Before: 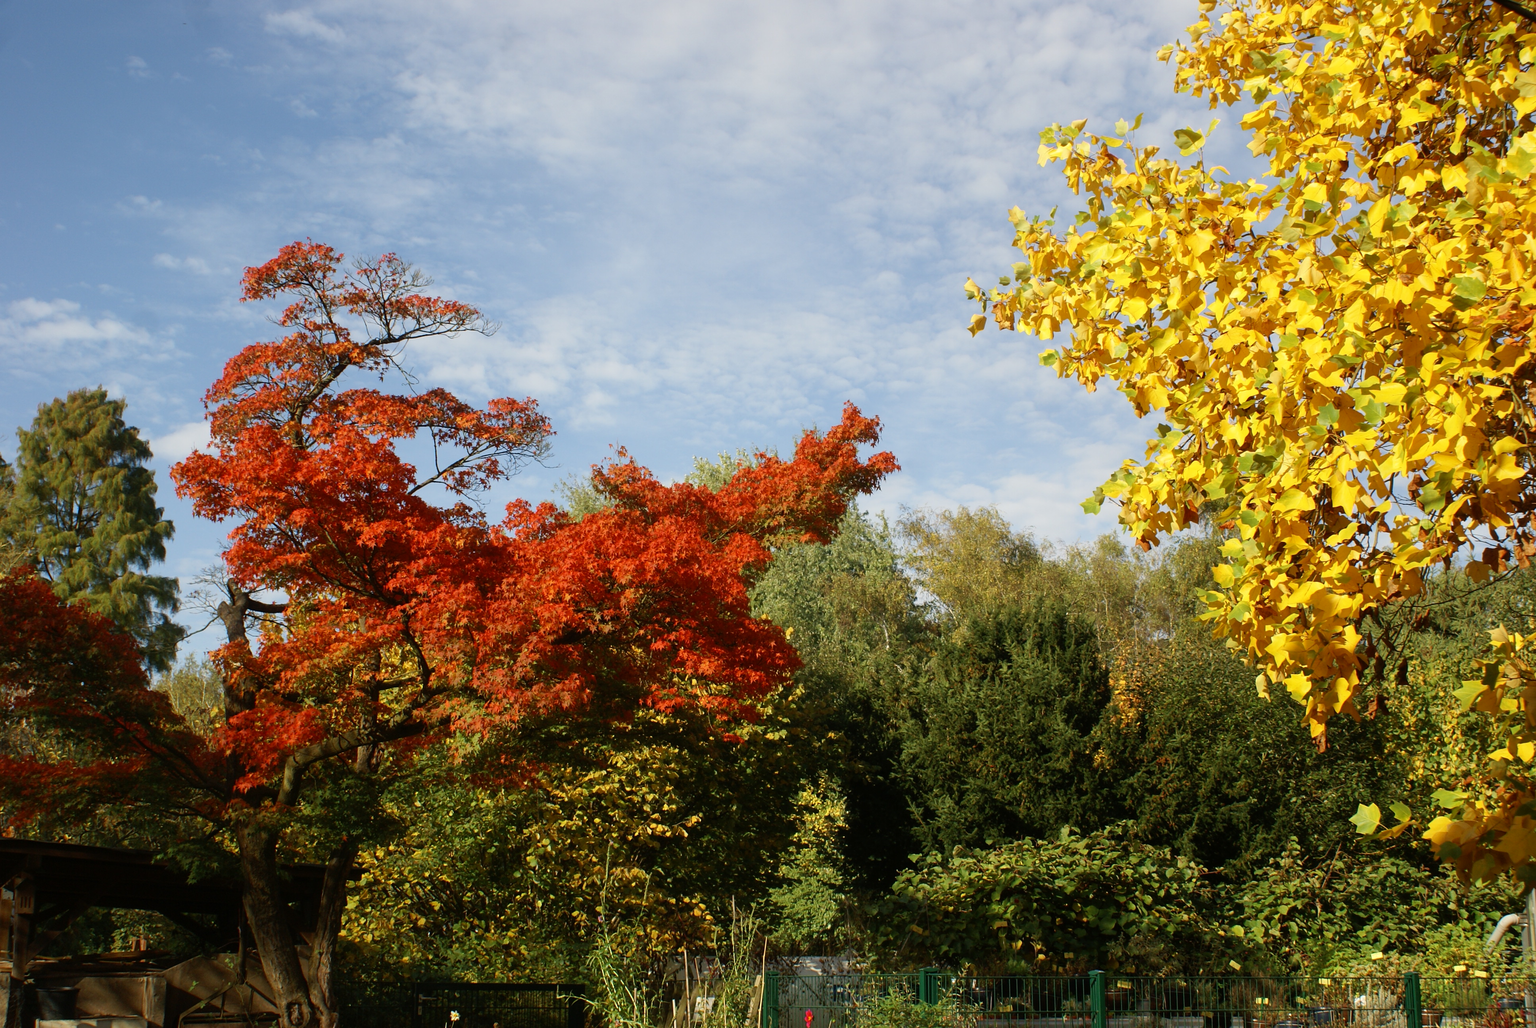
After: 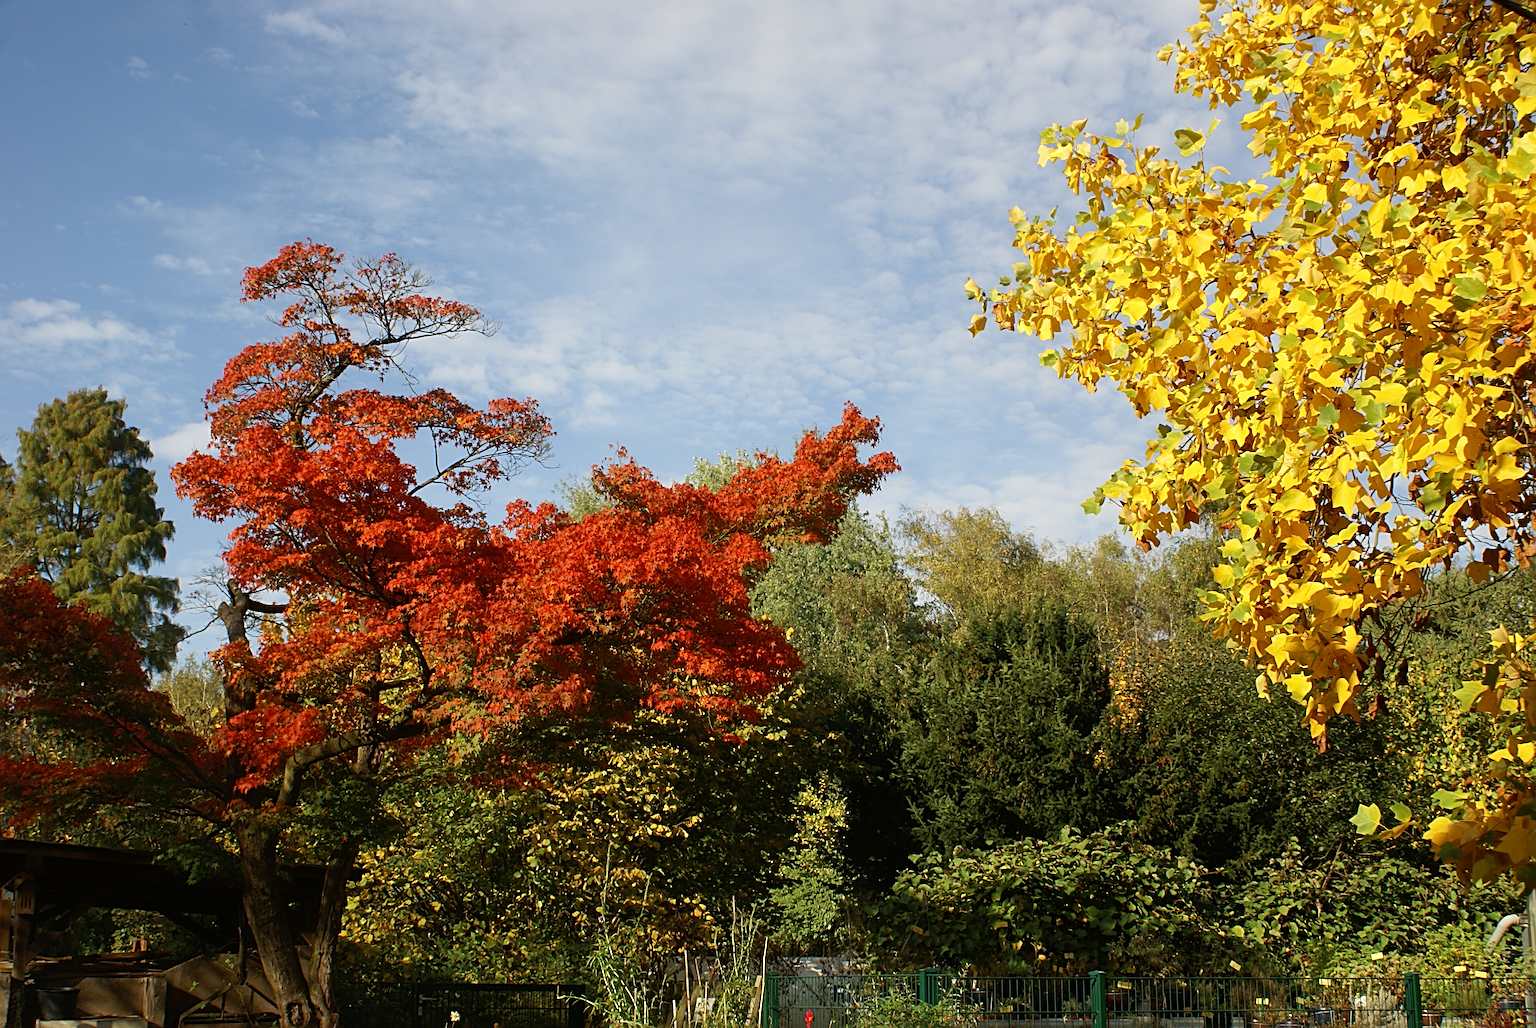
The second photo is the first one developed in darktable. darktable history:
sharpen: radius 4.883
white balance: emerald 1
